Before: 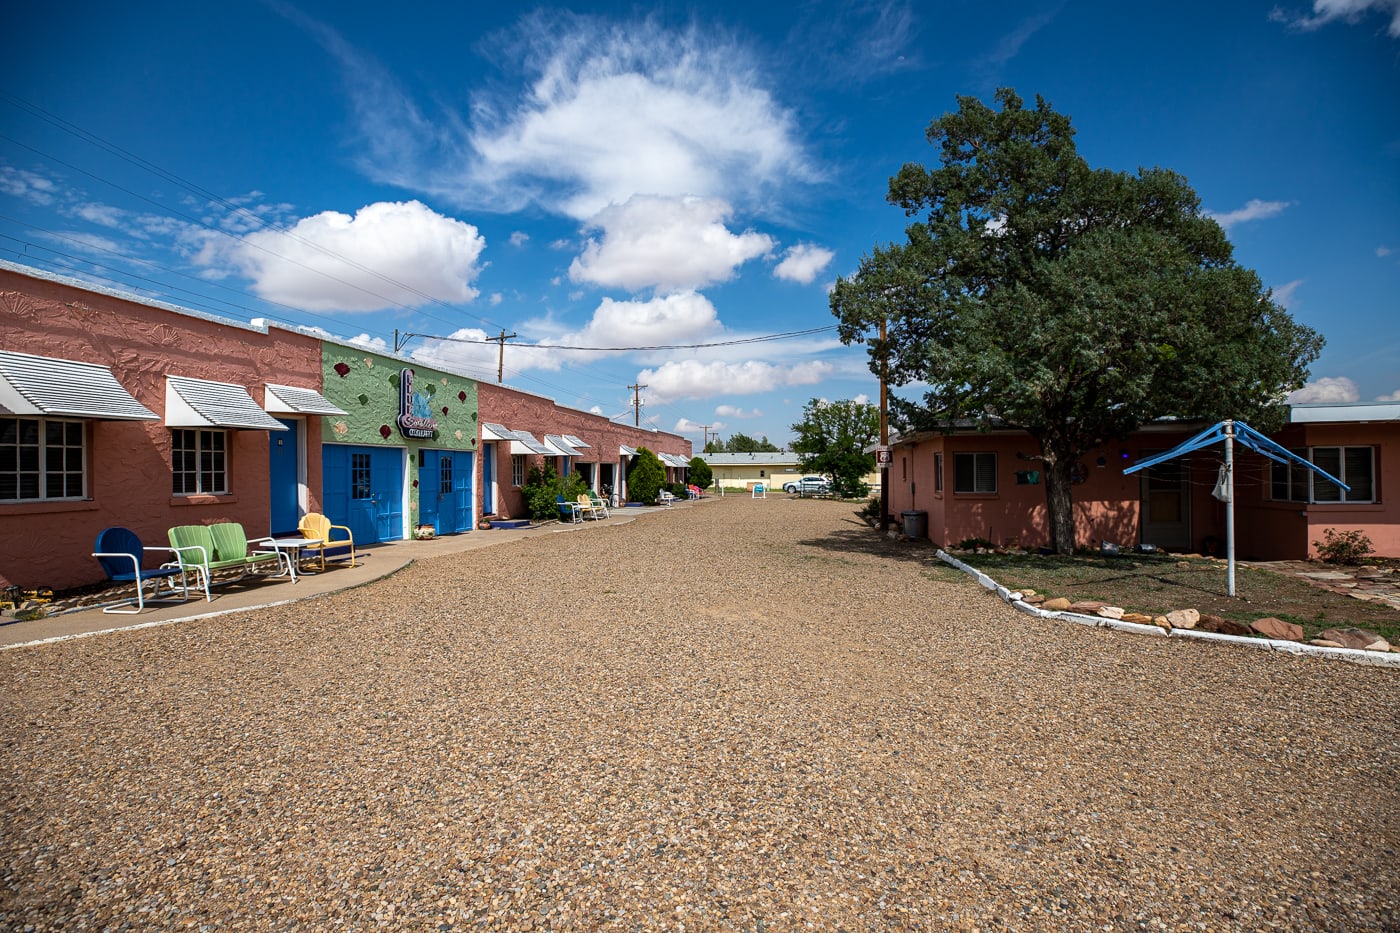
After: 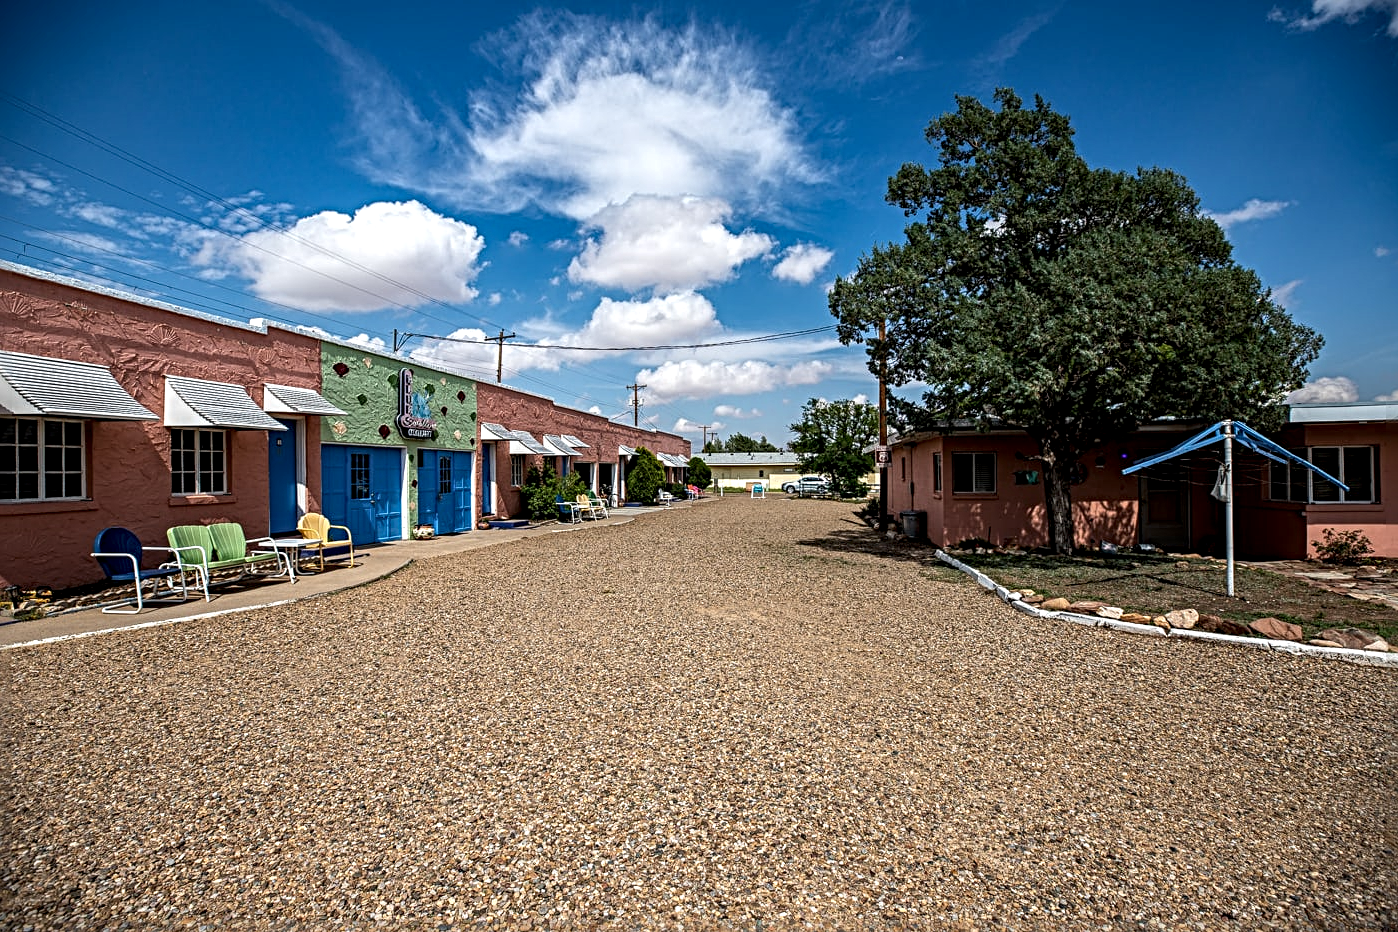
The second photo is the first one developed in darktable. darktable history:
crop and rotate: left 0.126%
local contrast: highlights 40%, shadows 60%, detail 136%, midtone range 0.514
sharpen: radius 4.883
